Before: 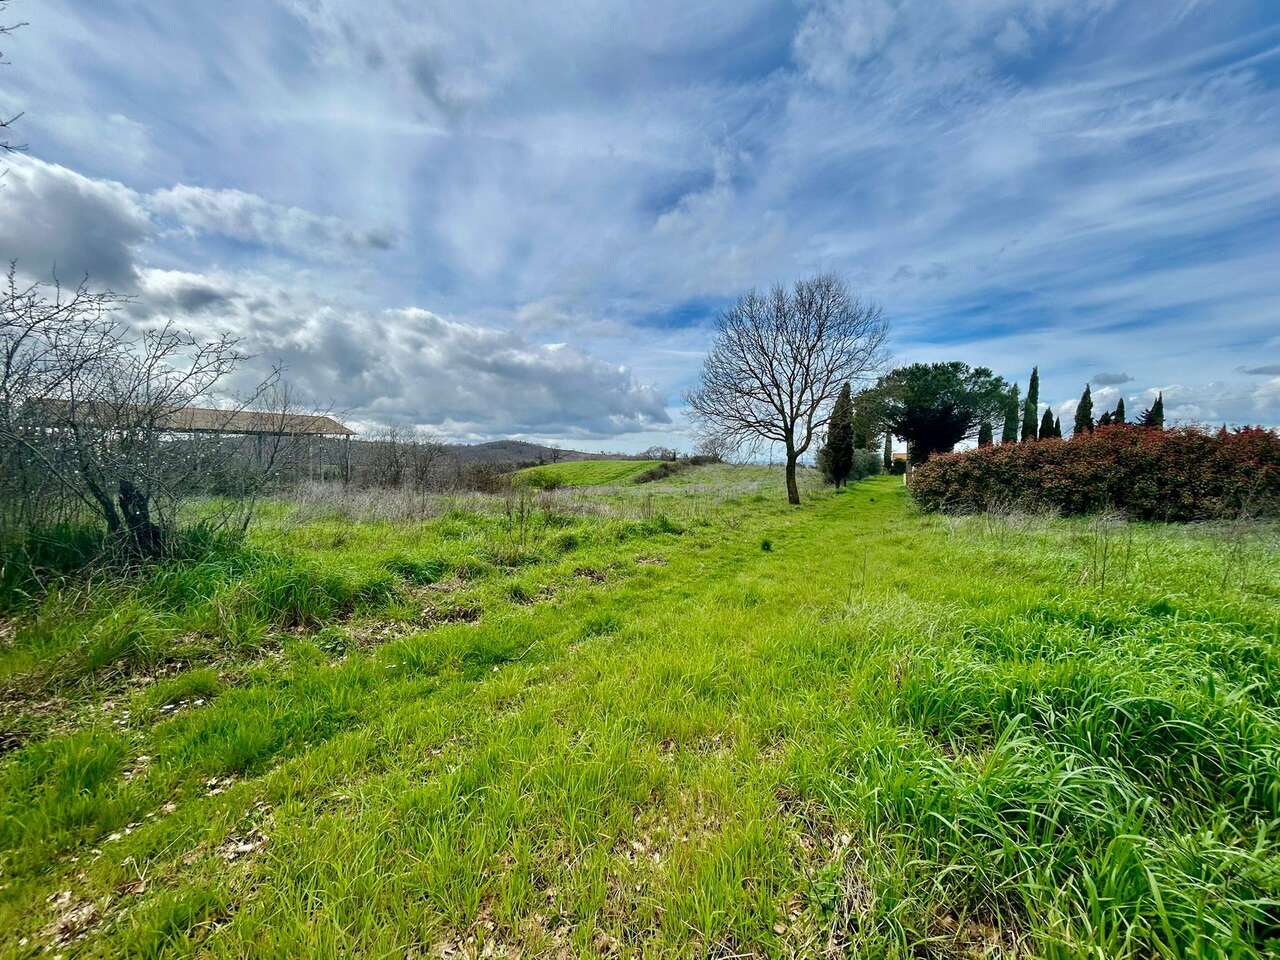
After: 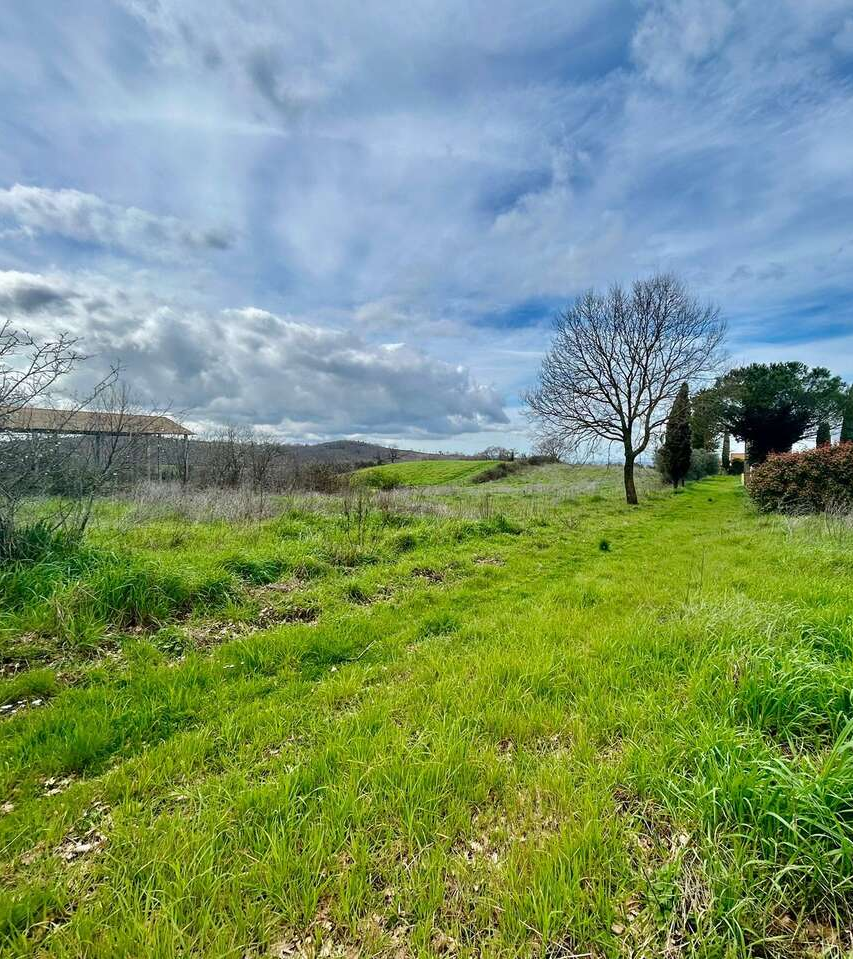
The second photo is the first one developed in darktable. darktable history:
crop and rotate: left 12.673%, right 20.66%
